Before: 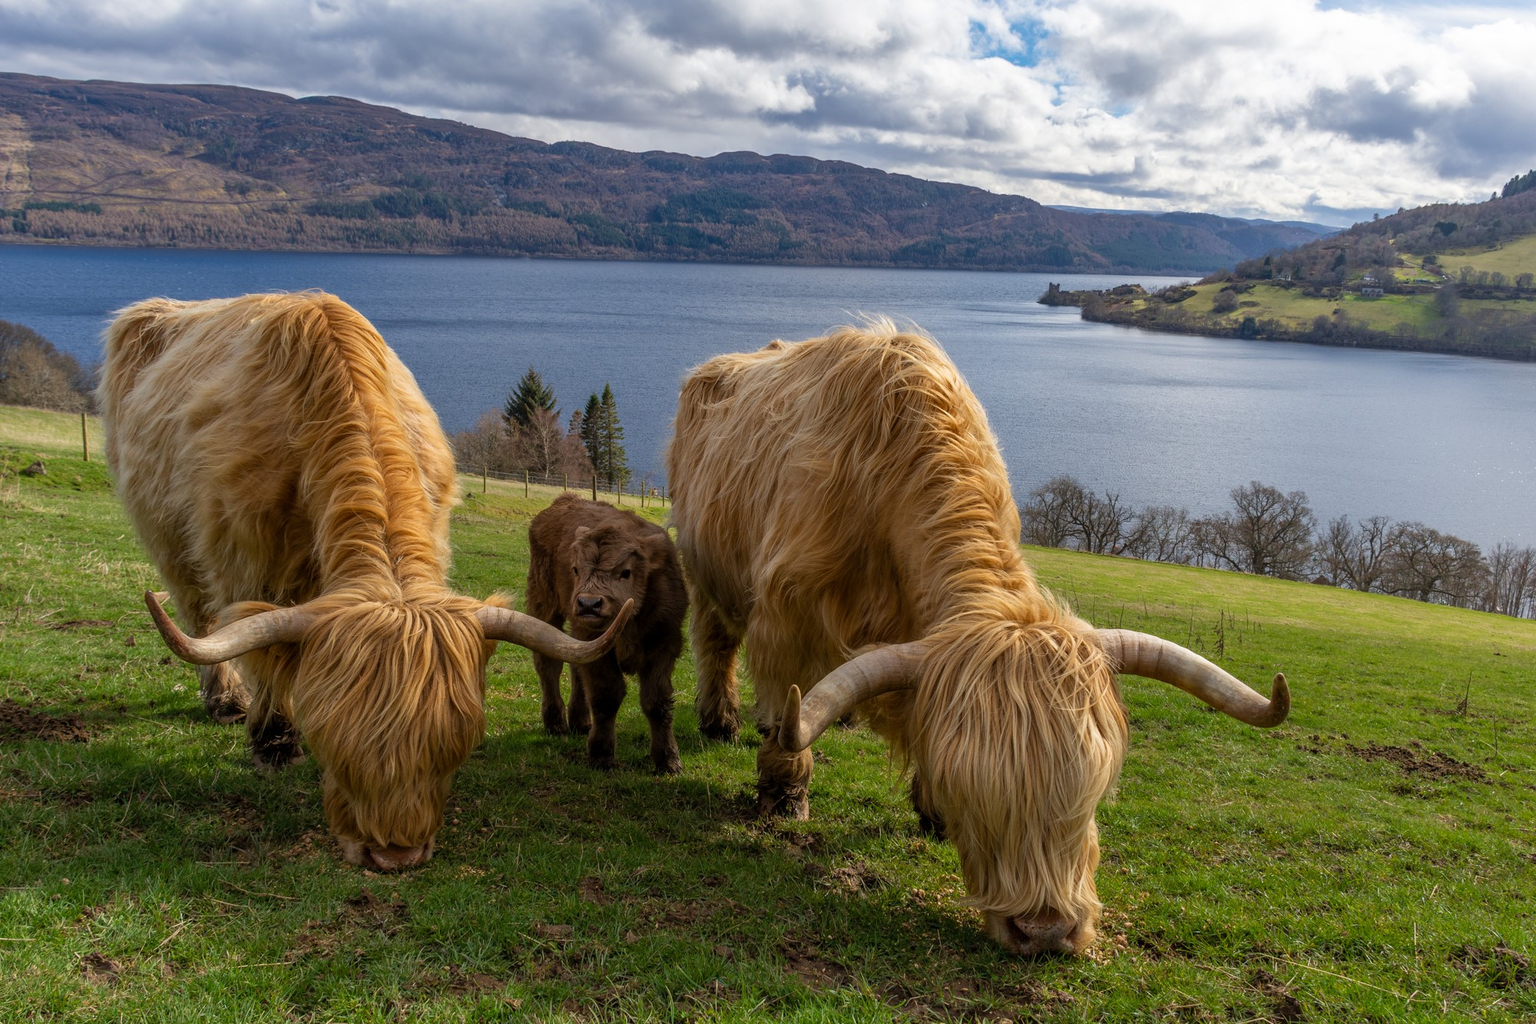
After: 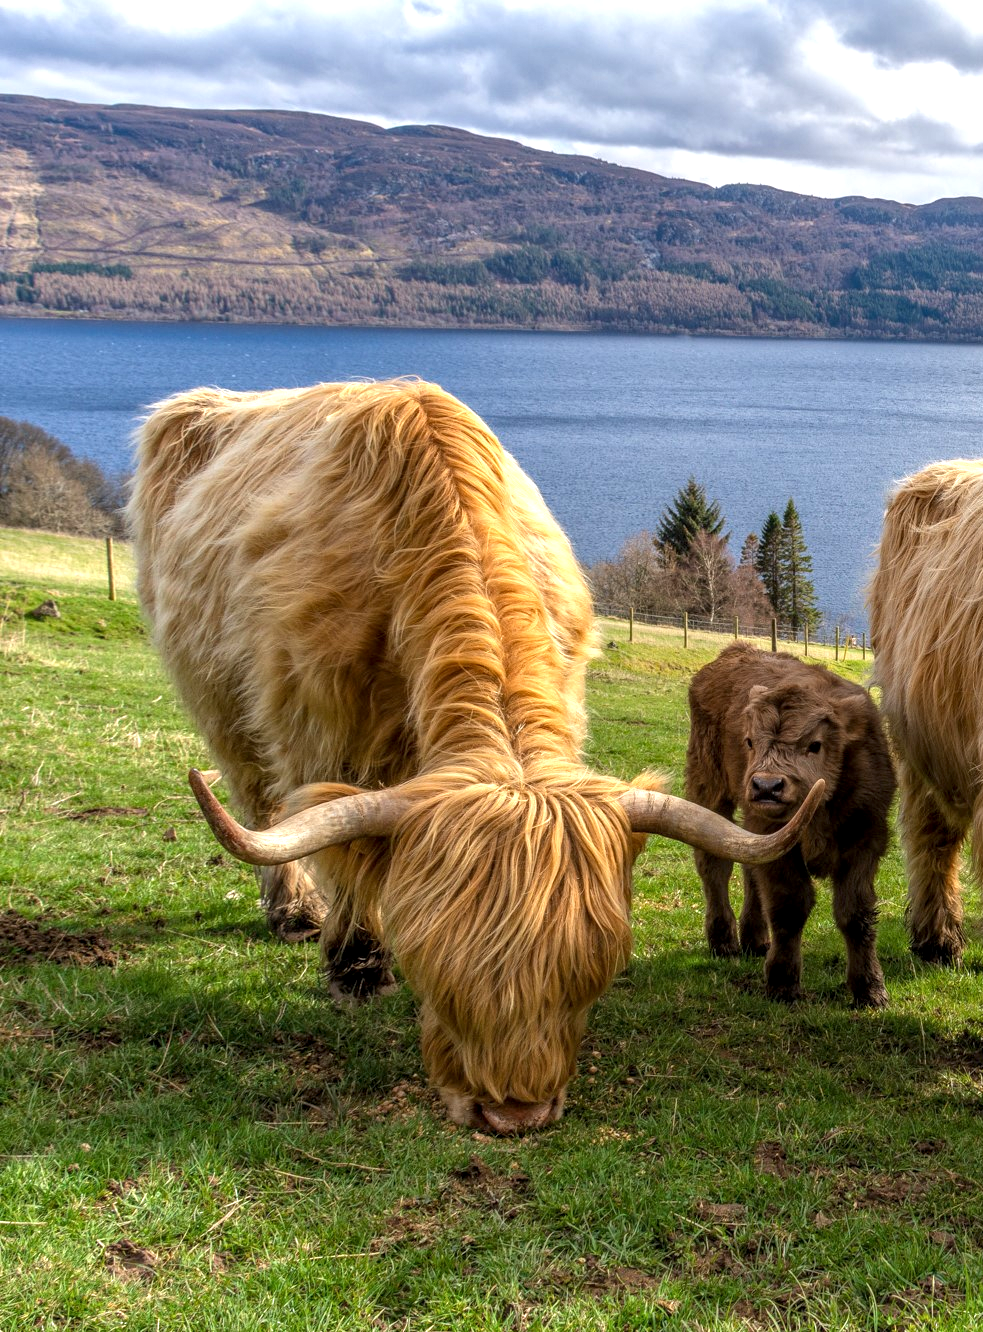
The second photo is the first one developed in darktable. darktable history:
crop and rotate: left 0%, top 0%, right 50.845%
exposure: exposure 0.921 EV, compensate highlight preservation false
local contrast: on, module defaults
